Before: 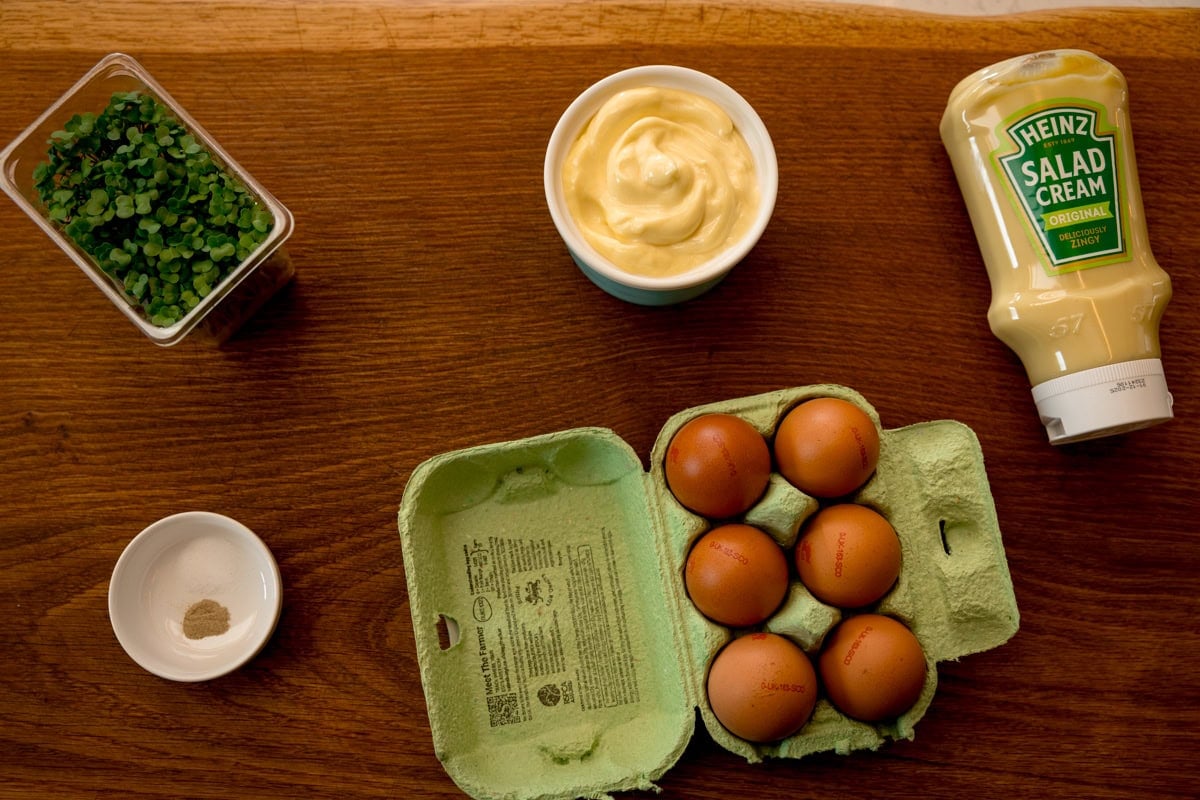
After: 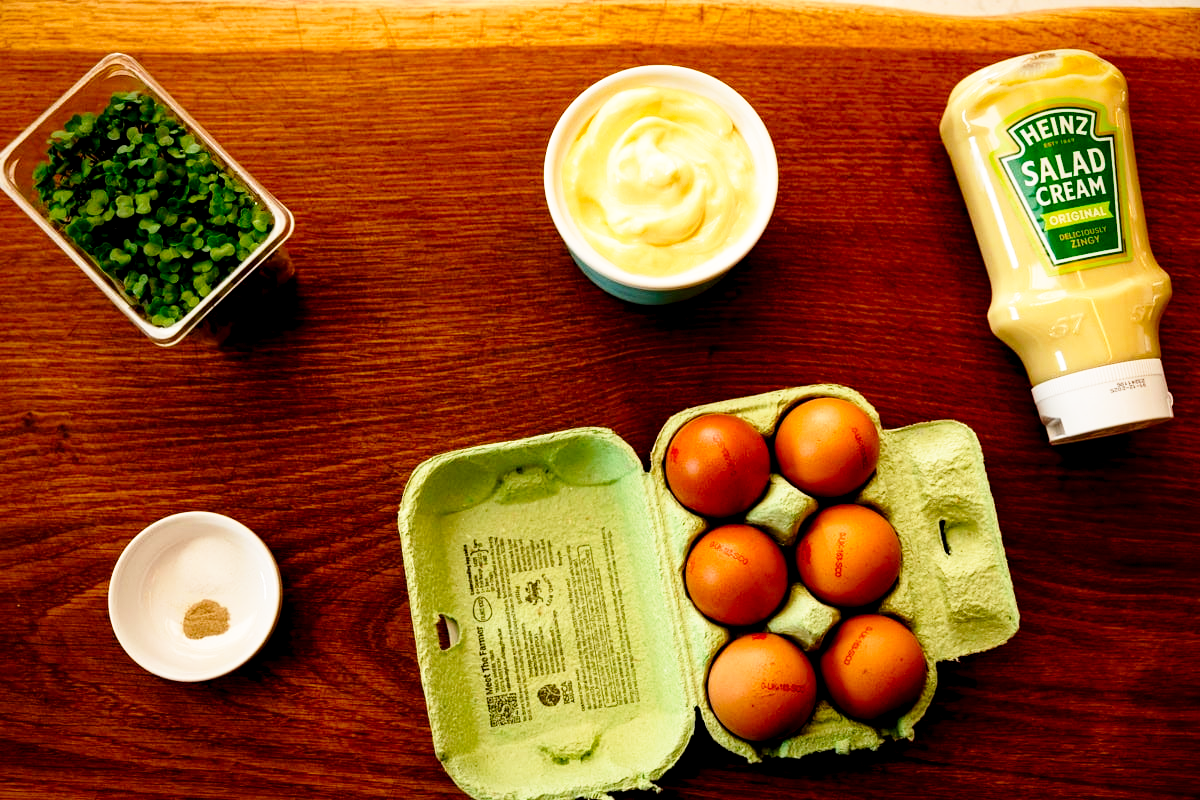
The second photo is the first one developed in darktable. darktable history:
exposure: black level correction 0.009, compensate exposure bias true, compensate highlight preservation false
base curve: curves: ch0 [(0, 0) (0.026, 0.03) (0.109, 0.232) (0.351, 0.748) (0.669, 0.968) (1, 1)], preserve colors none
